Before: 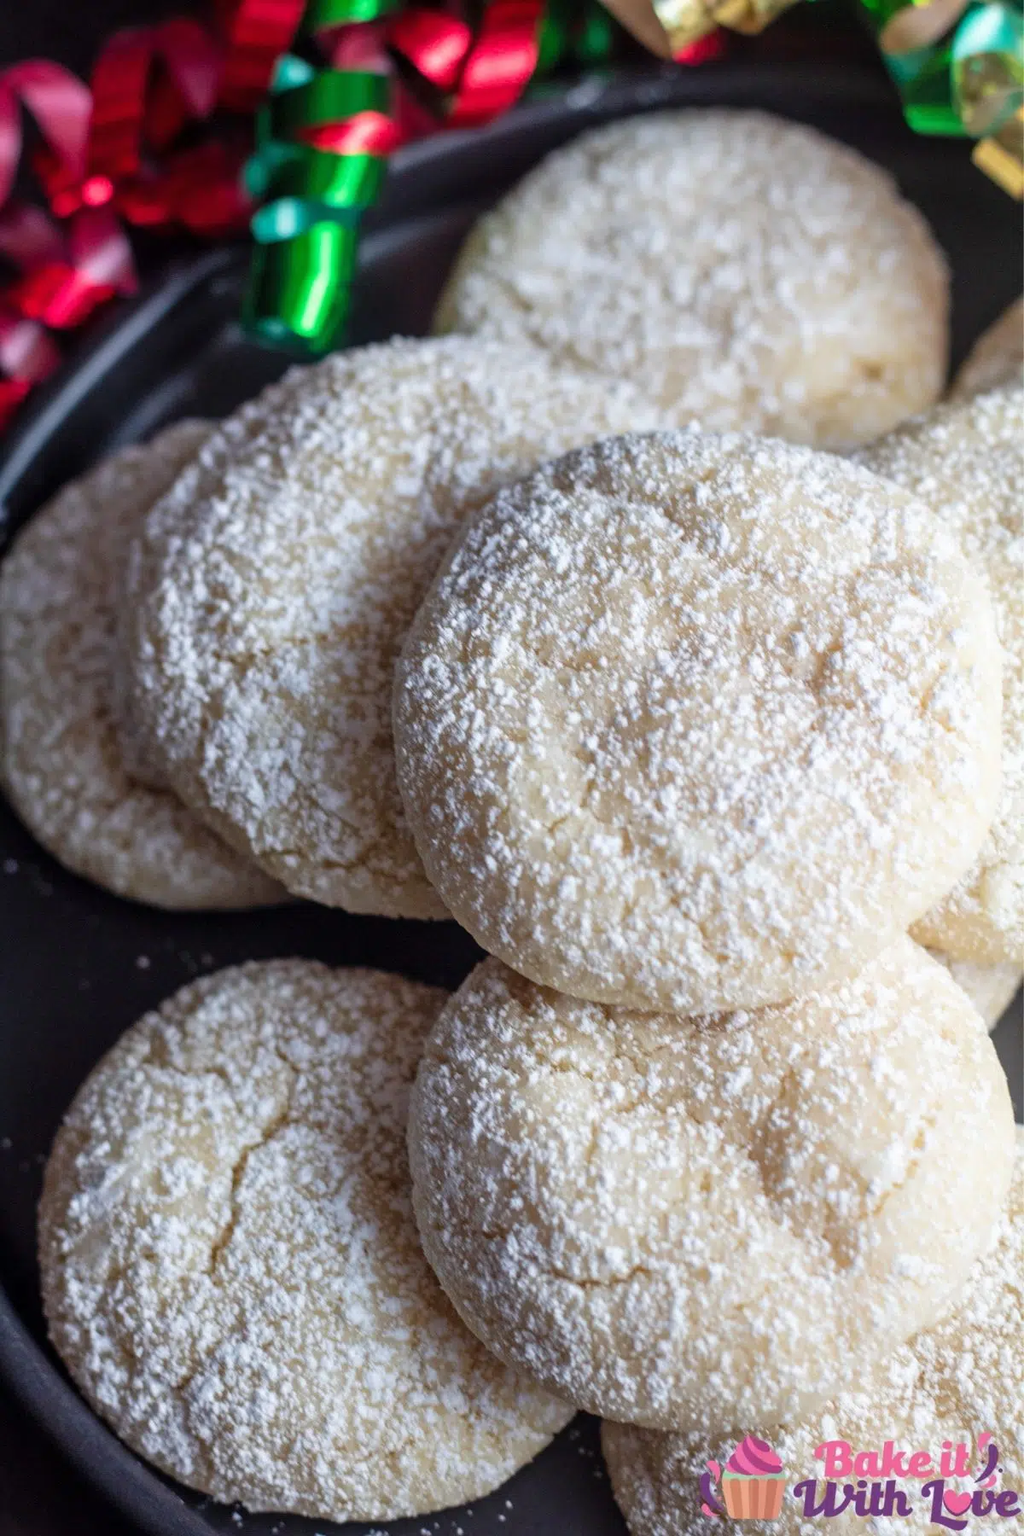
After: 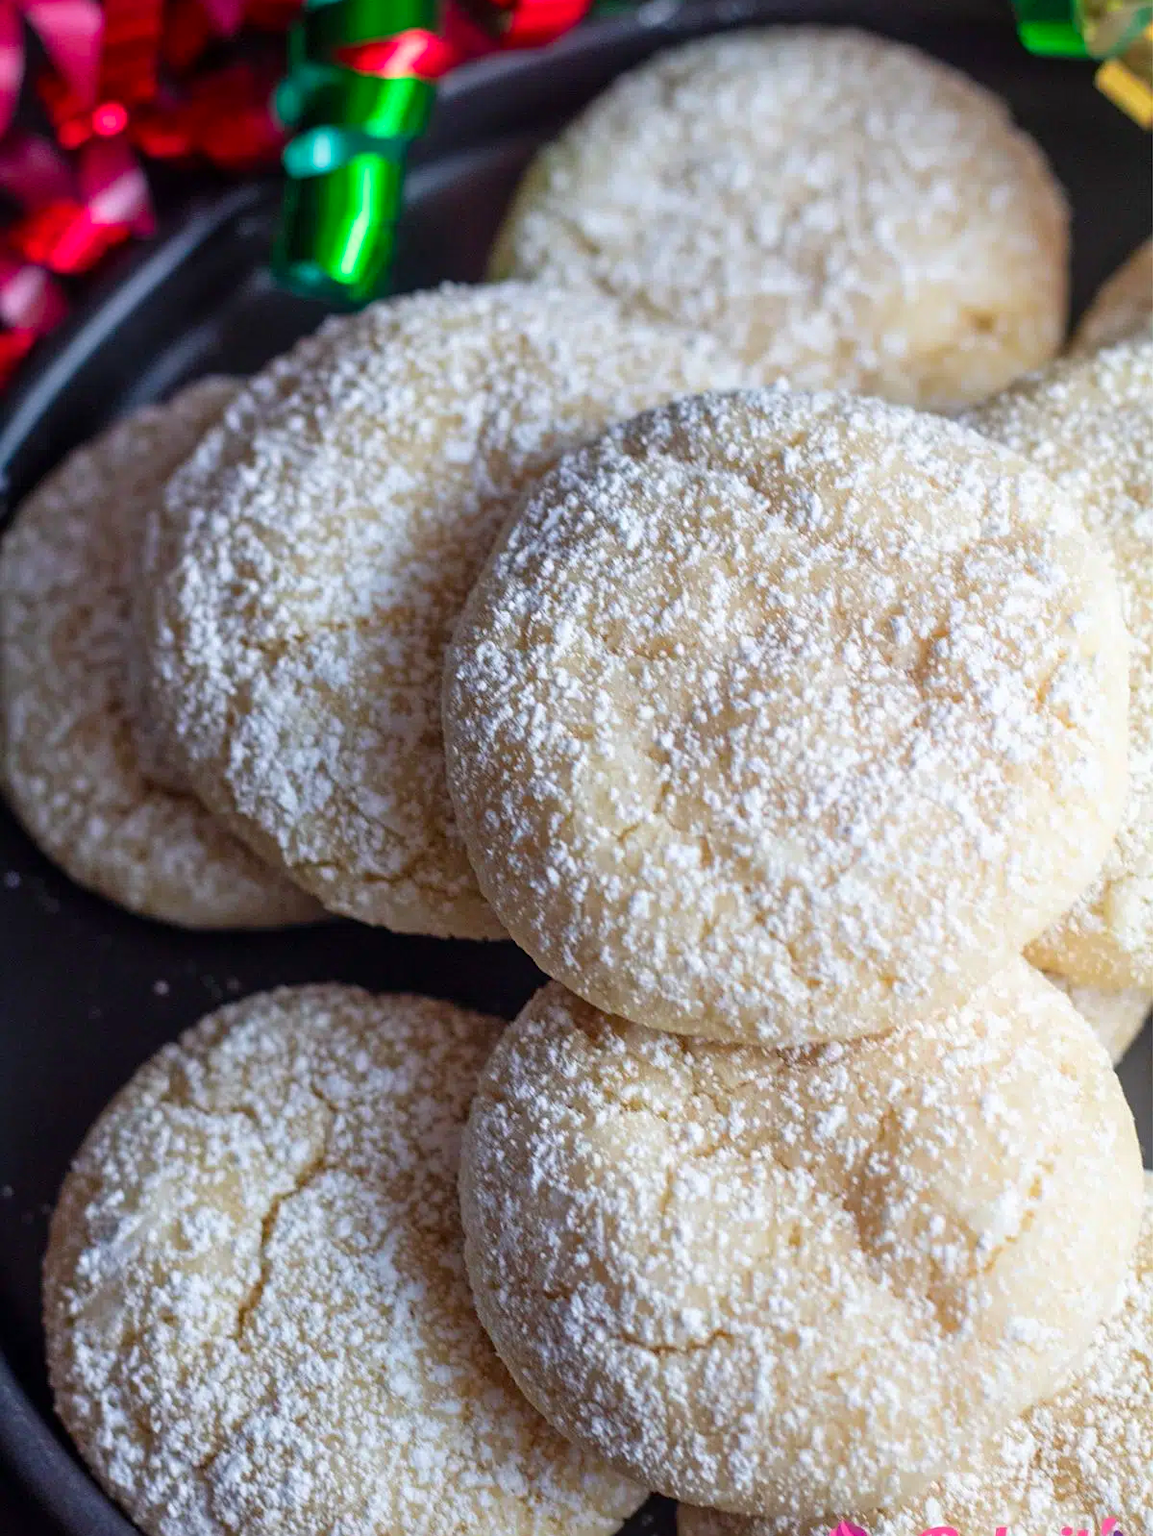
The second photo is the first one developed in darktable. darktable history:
color correction: saturation 1.32
crop and rotate: top 5.609%, bottom 5.609%
sharpen: amount 0.2
